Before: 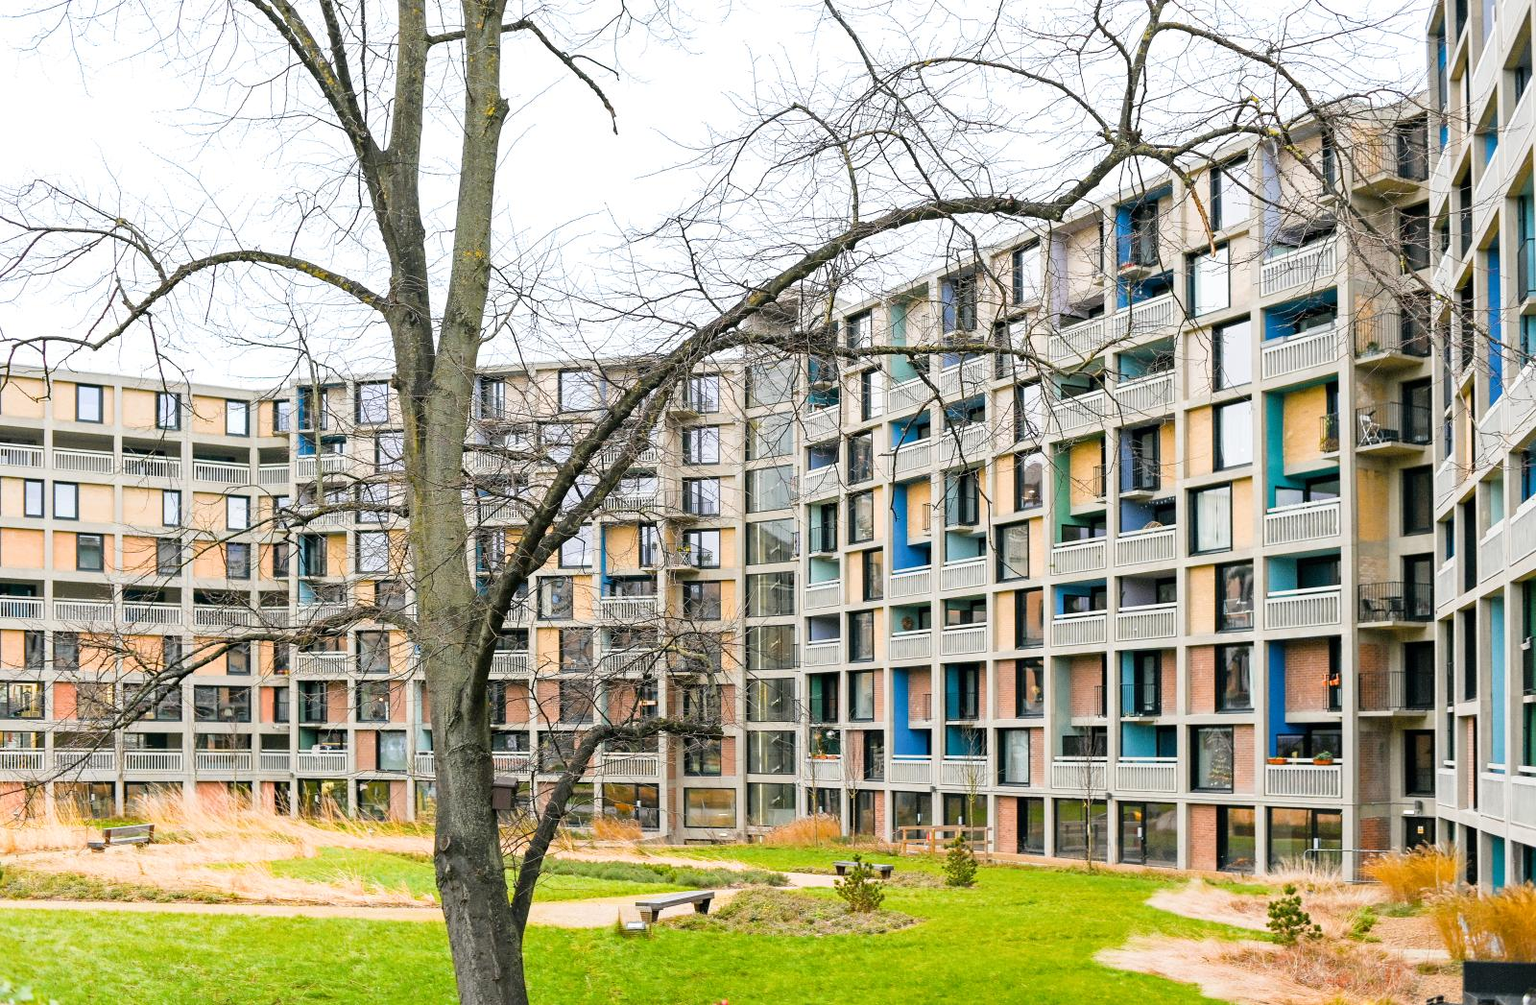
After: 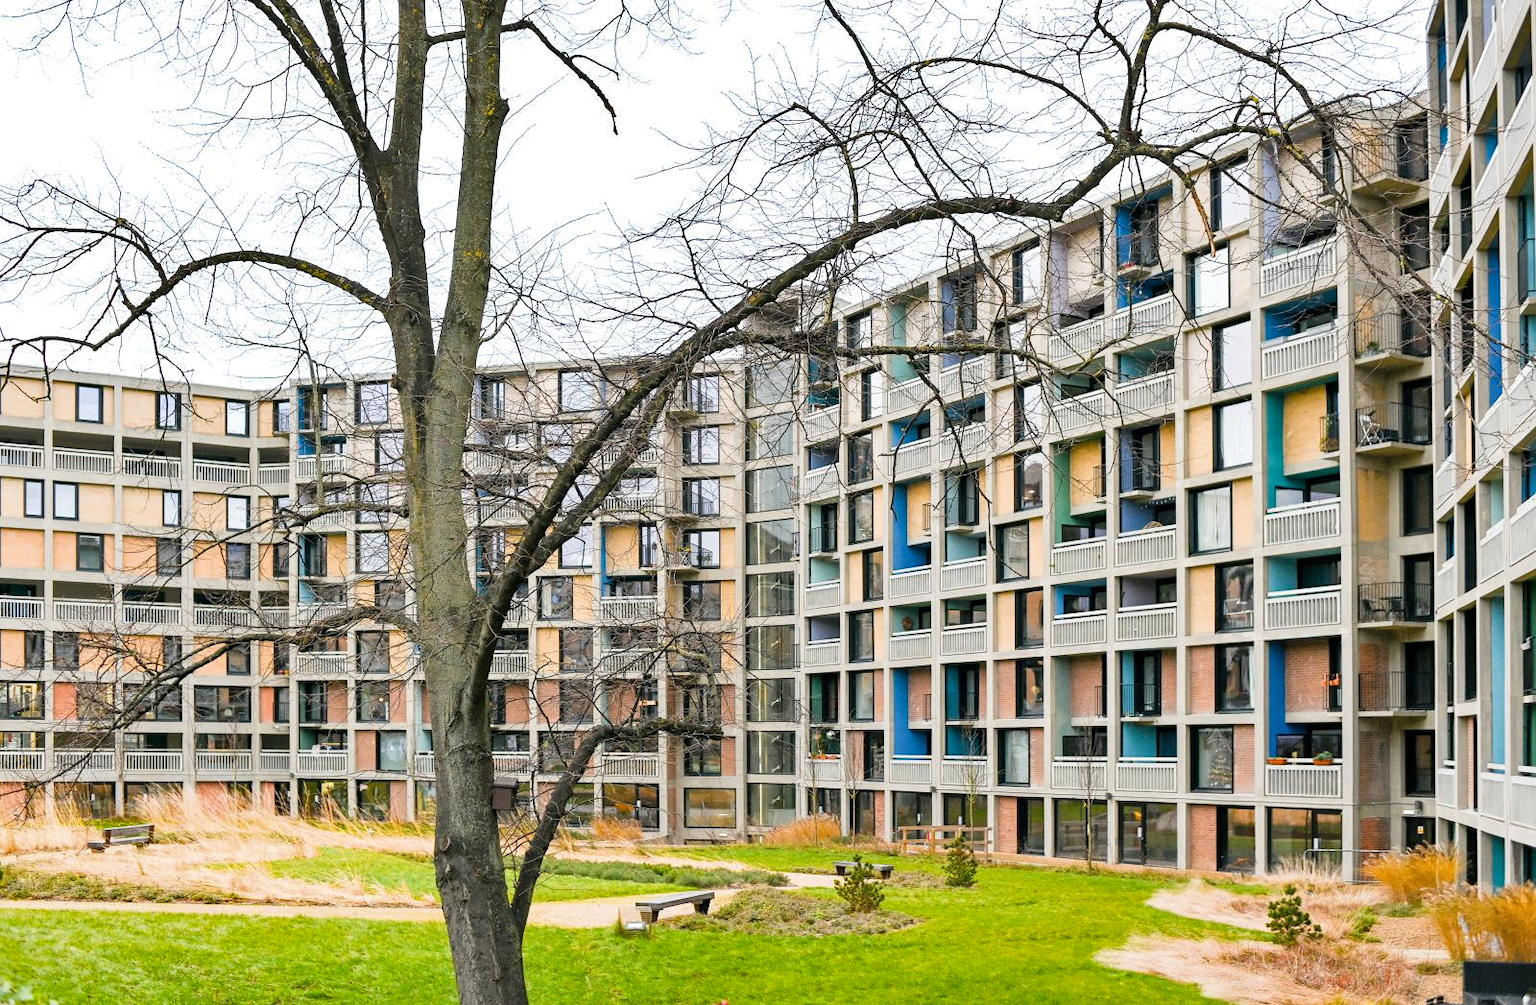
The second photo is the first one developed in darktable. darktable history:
shadows and highlights: soften with gaussian
color correction: highlights b* -0.015, saturation 0.983
